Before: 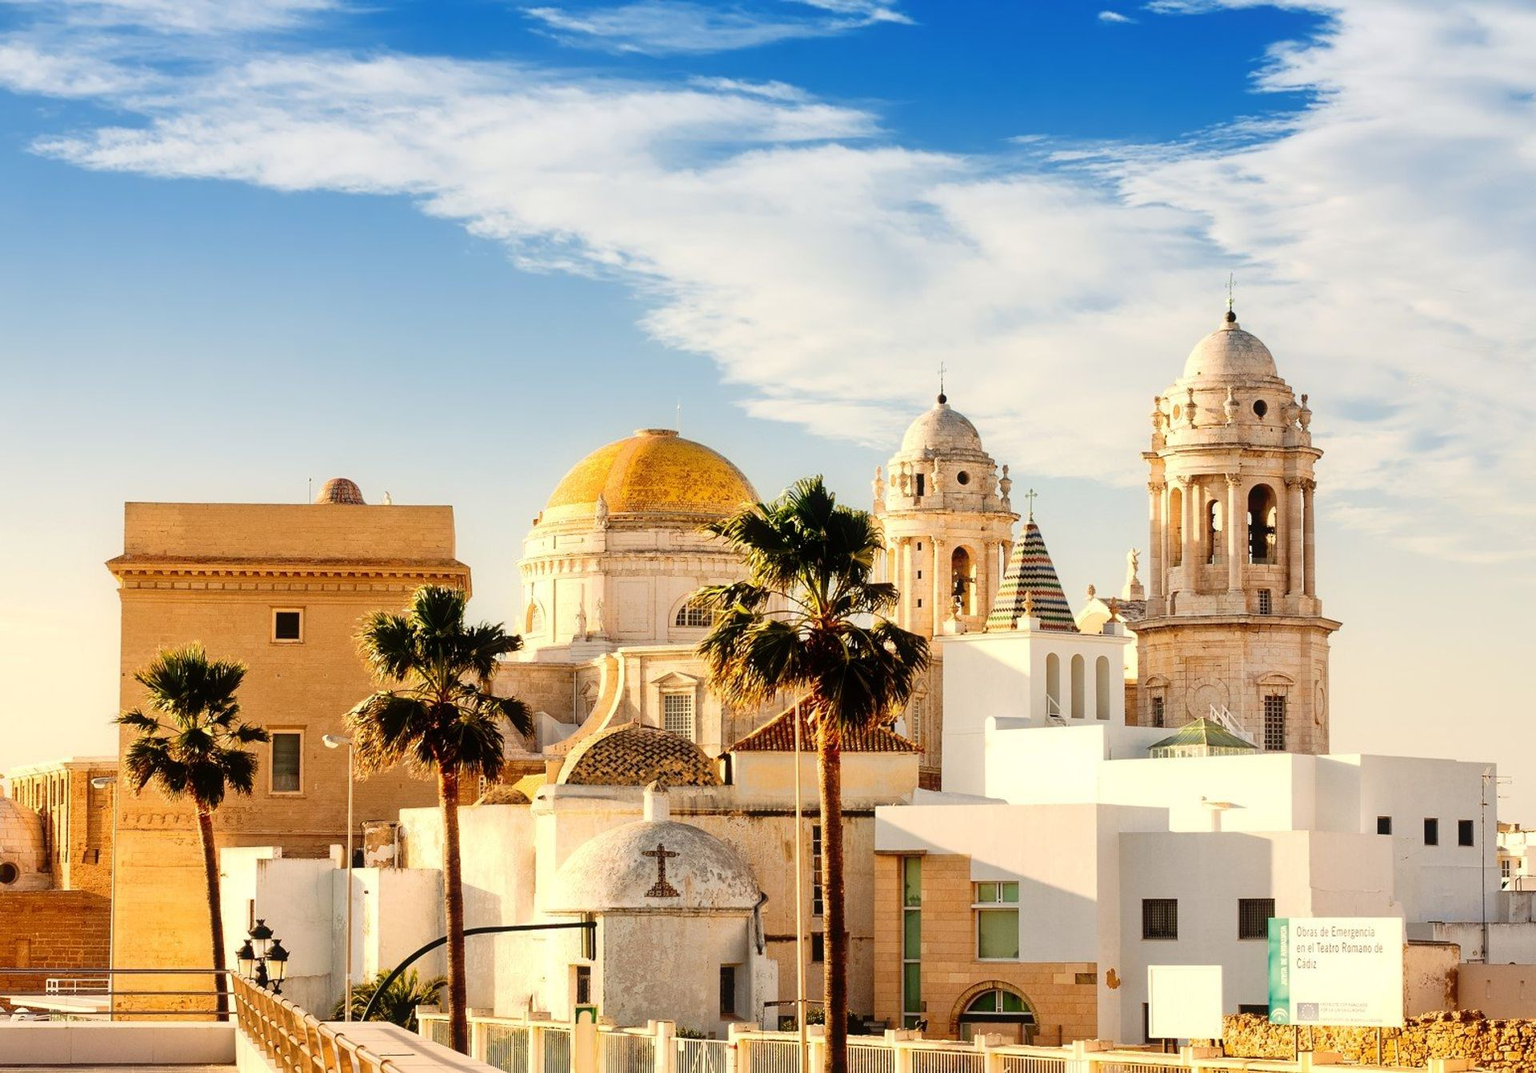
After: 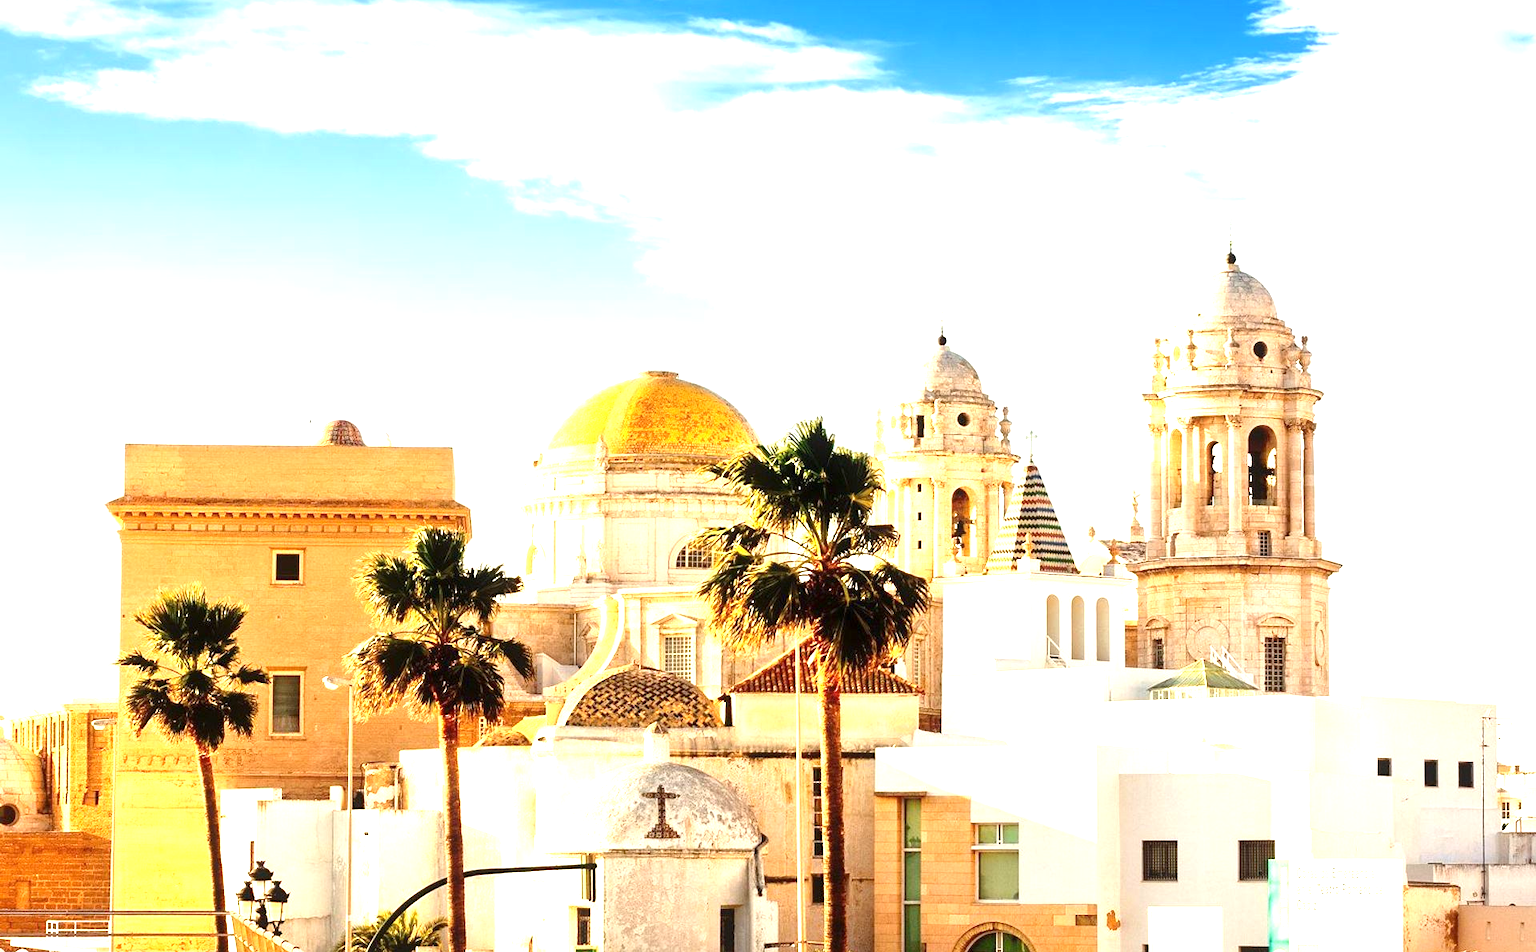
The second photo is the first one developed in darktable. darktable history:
exposure: exposure 1.27 EV, compensate exposure bias true, compensate highlight preservation false
crop and rotate: top 5.476%, bottom 5.724%
